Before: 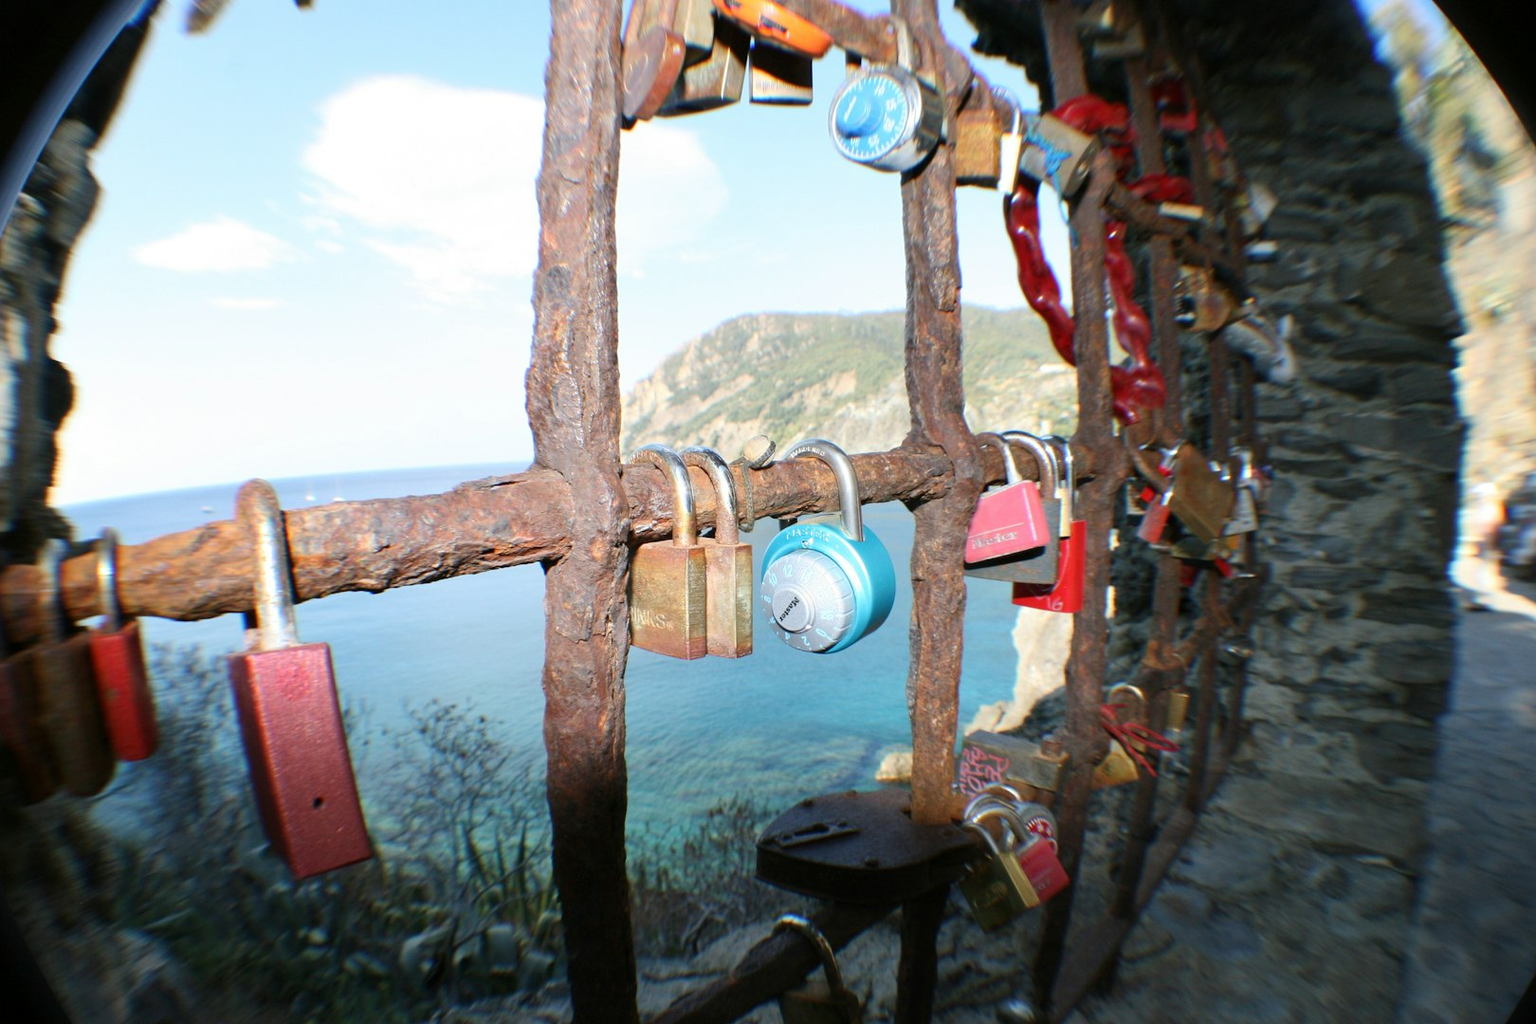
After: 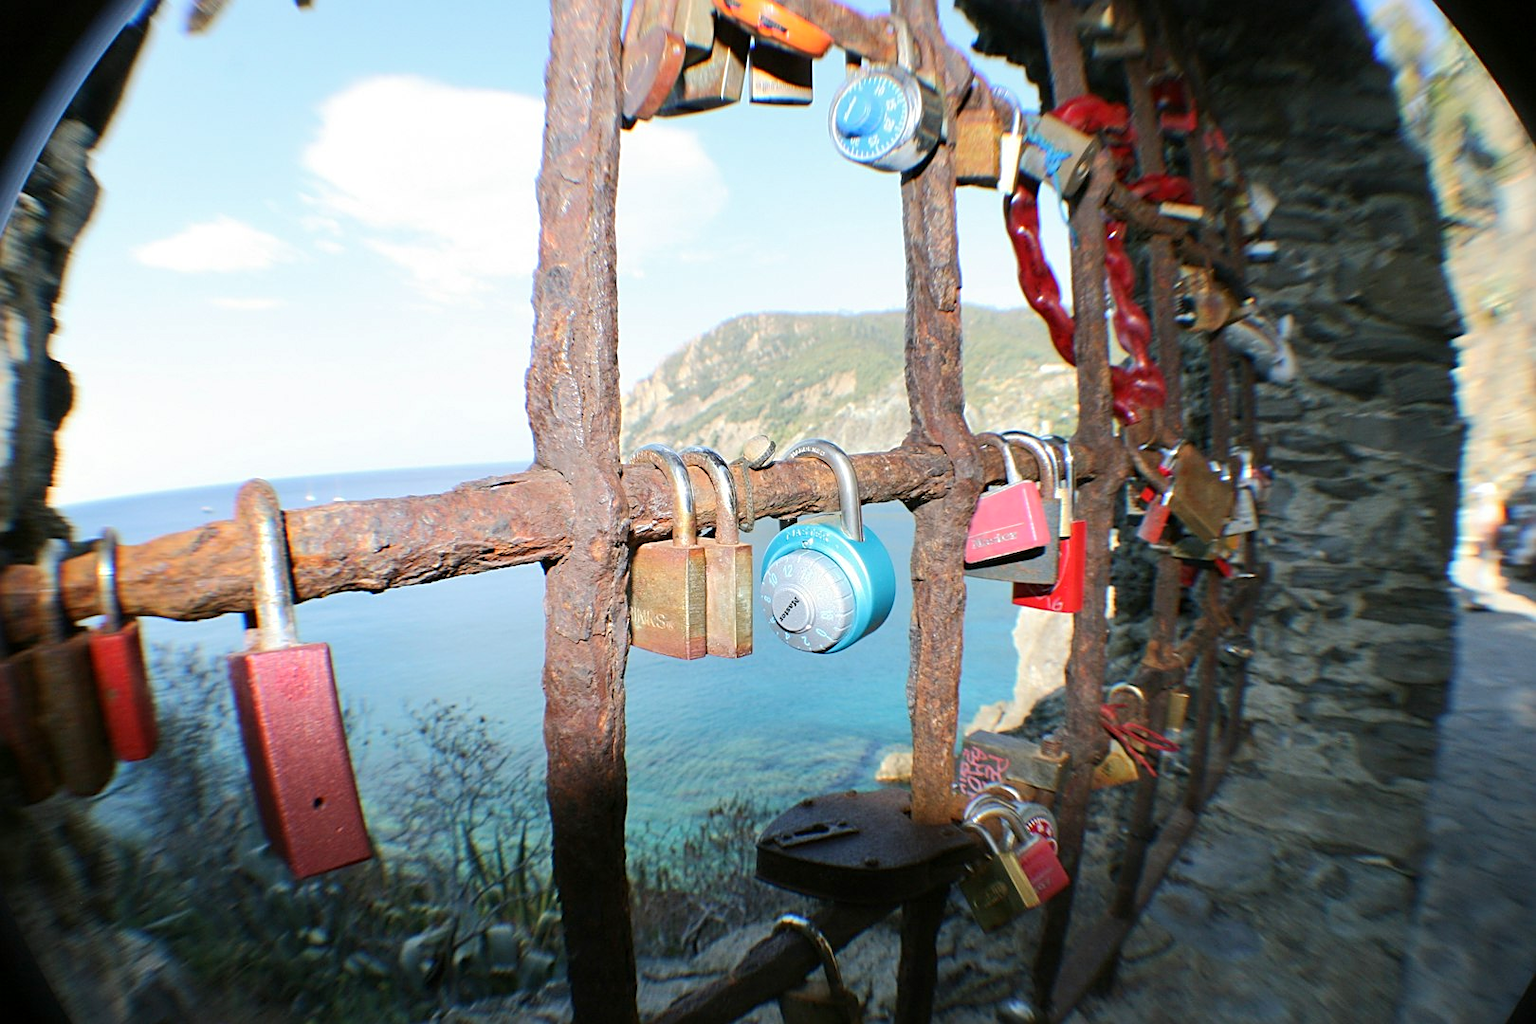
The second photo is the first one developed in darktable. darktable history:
base curve: curves: ch0 [(0, 0) (0.262, 0.32) (0.722, 0.705) (1, 1)]
sharpen: on, module defaults
